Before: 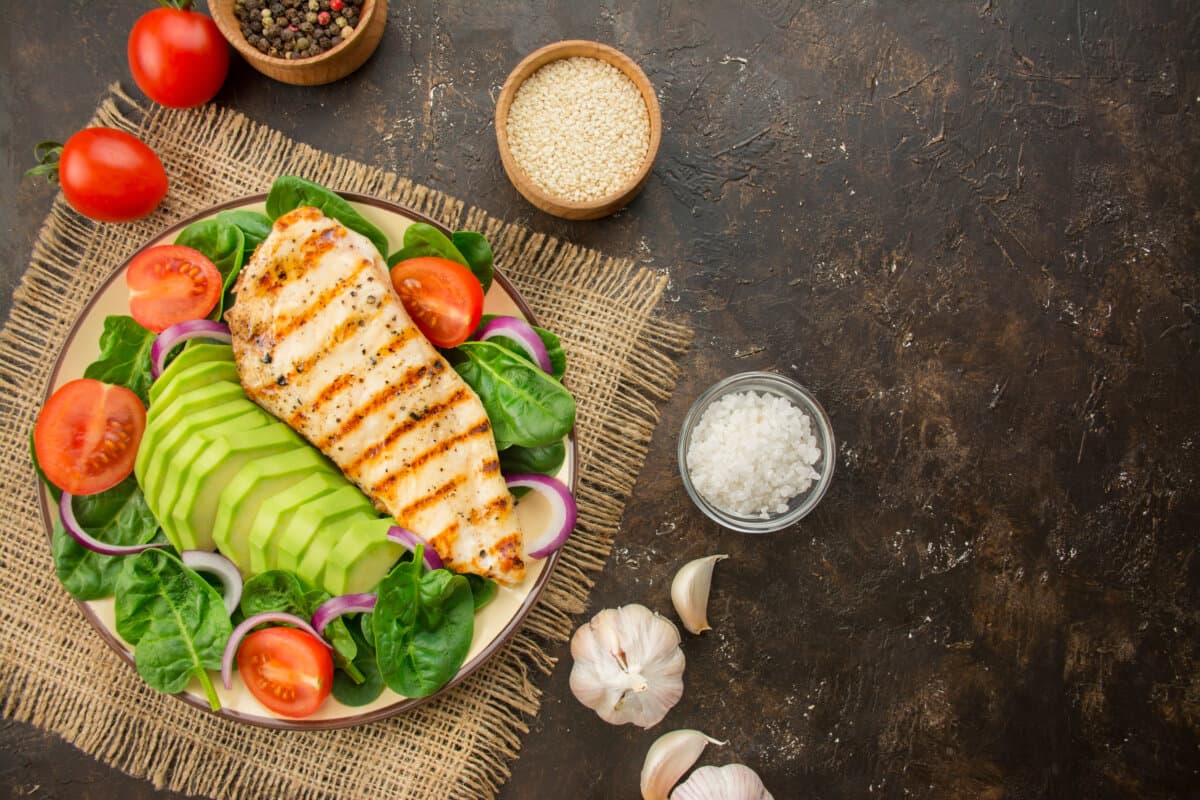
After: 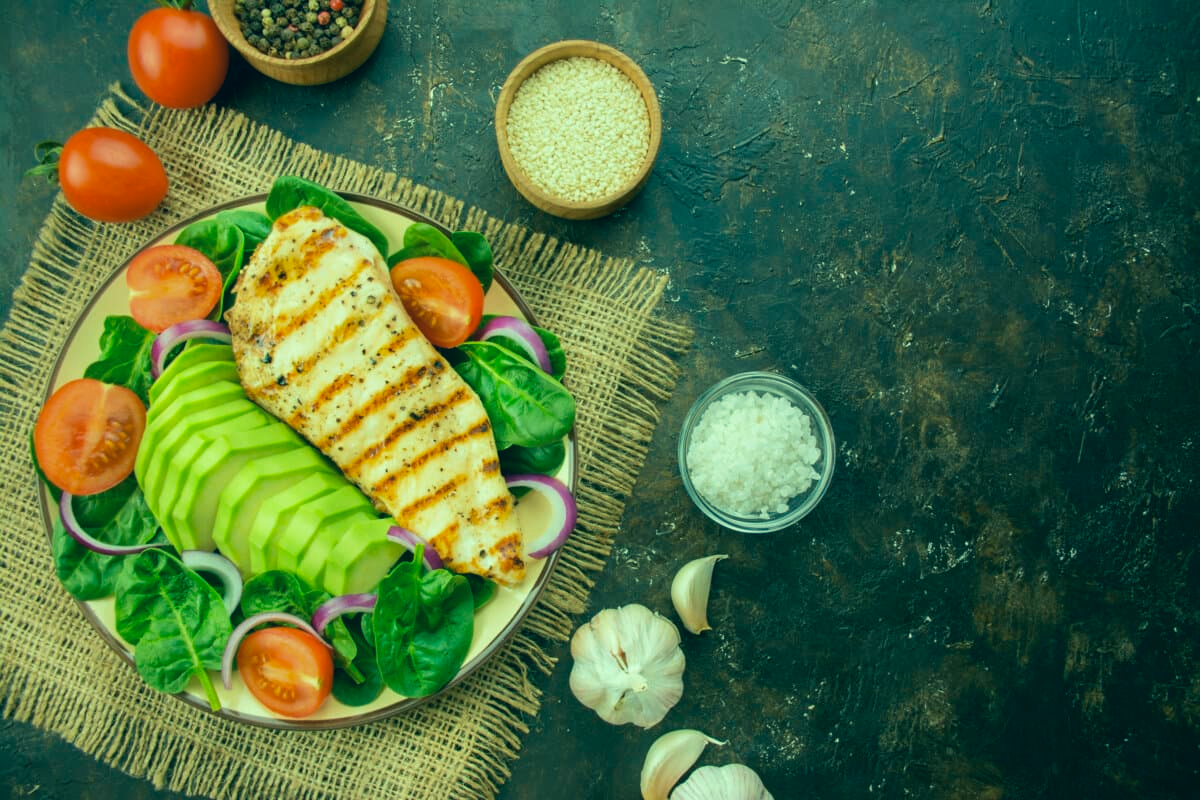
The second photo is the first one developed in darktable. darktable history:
velvia: on, module defaults
color correction: highlights a* -19.96, highlights b* 9.79, shadows a* -20.97, shadows b* -11.34
